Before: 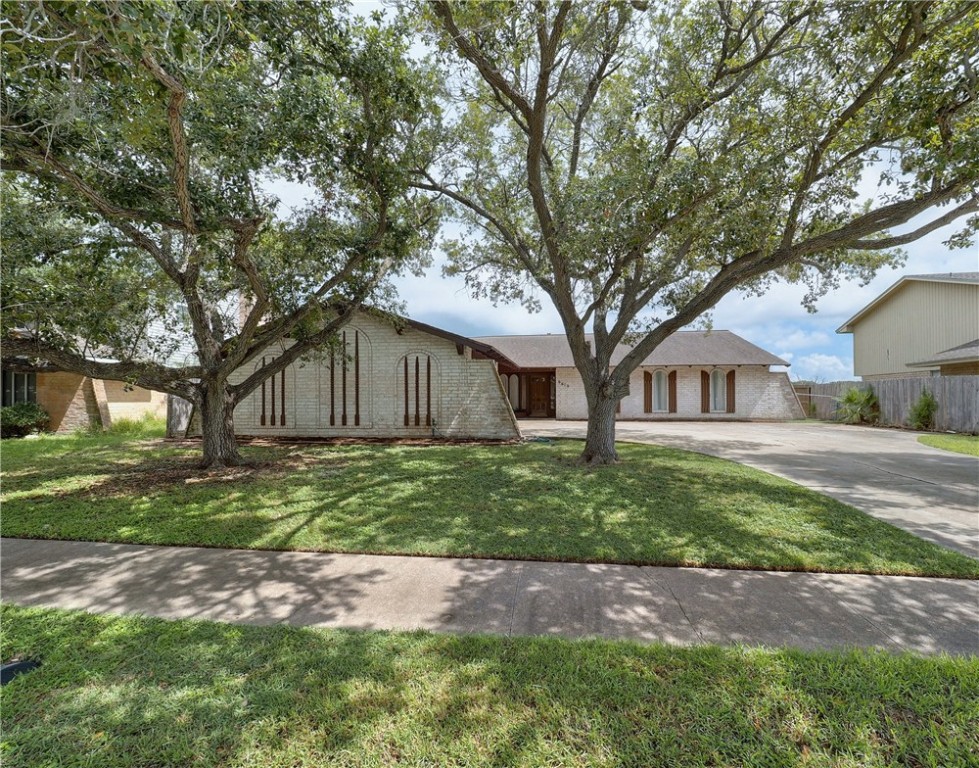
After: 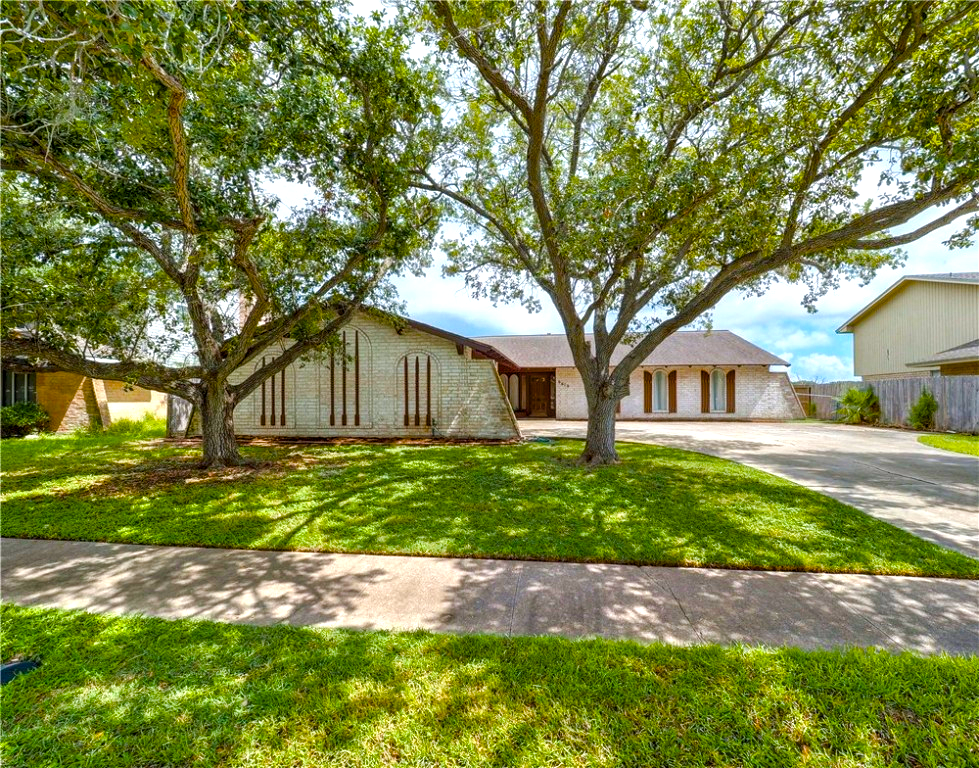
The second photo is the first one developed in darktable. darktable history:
local contrast: on, module defaults
color balance rgb: linear chroma grading › shadows 10%, linear chroma grading › highlights 10%, linear chroma grading › global chroma 15%, linear chroma grading › mid-tones 15%, perceptual saturation grading › global saturation 40%, perceptual saturation grading › highlights -25%, perceptual saturation grading › mid-tones 35%, perceptual saturation grading › shadows 35%, perceptual brilliance grading › global brilliance 11.29%, global vibrance 11.29%
